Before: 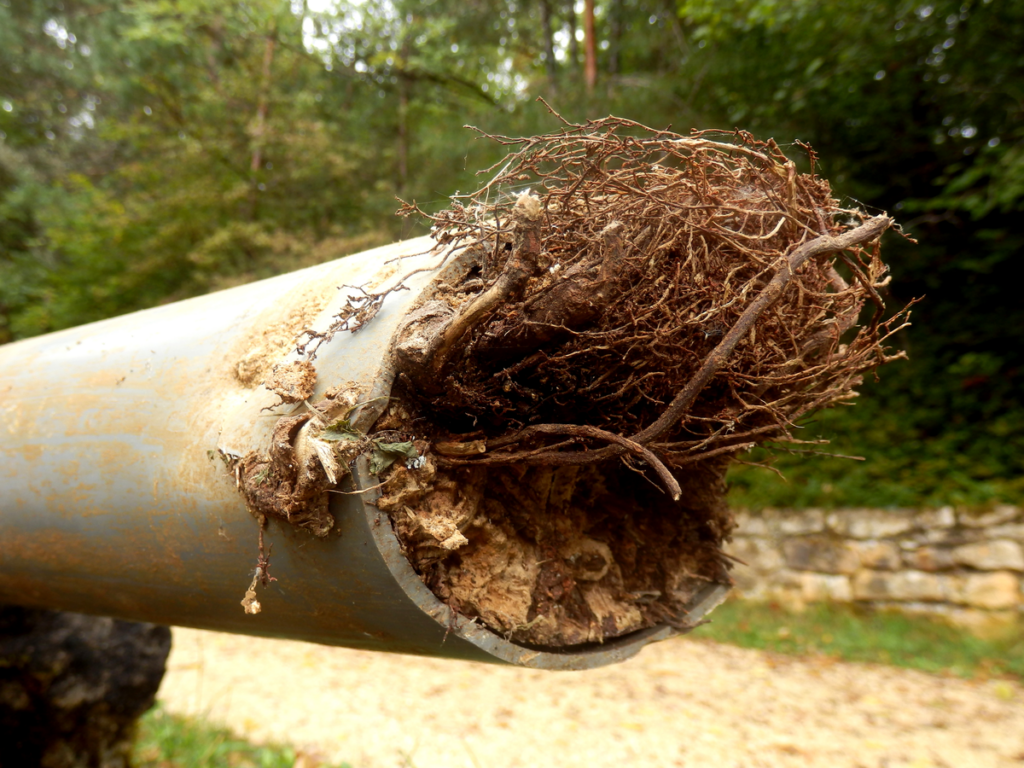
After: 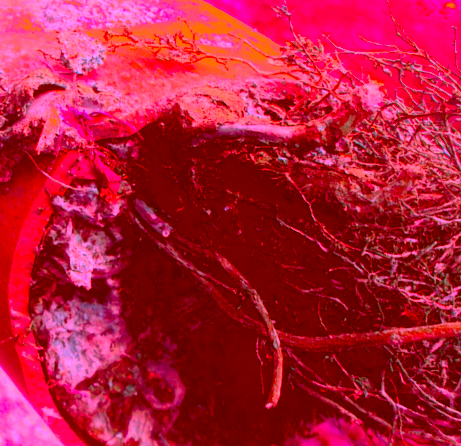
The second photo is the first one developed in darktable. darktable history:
crop and rotate: angle -45.2°, top 16.407%, right 0.878%, bottom 11.706%
contrast brightness saturation: contrast 0.071, brightness 0.084, saturation 0.184
color correction: highlights a* -39.08, highlights b* -39.62, shadows a* -39.77, shadows b* -39.41, saturation -2.94
